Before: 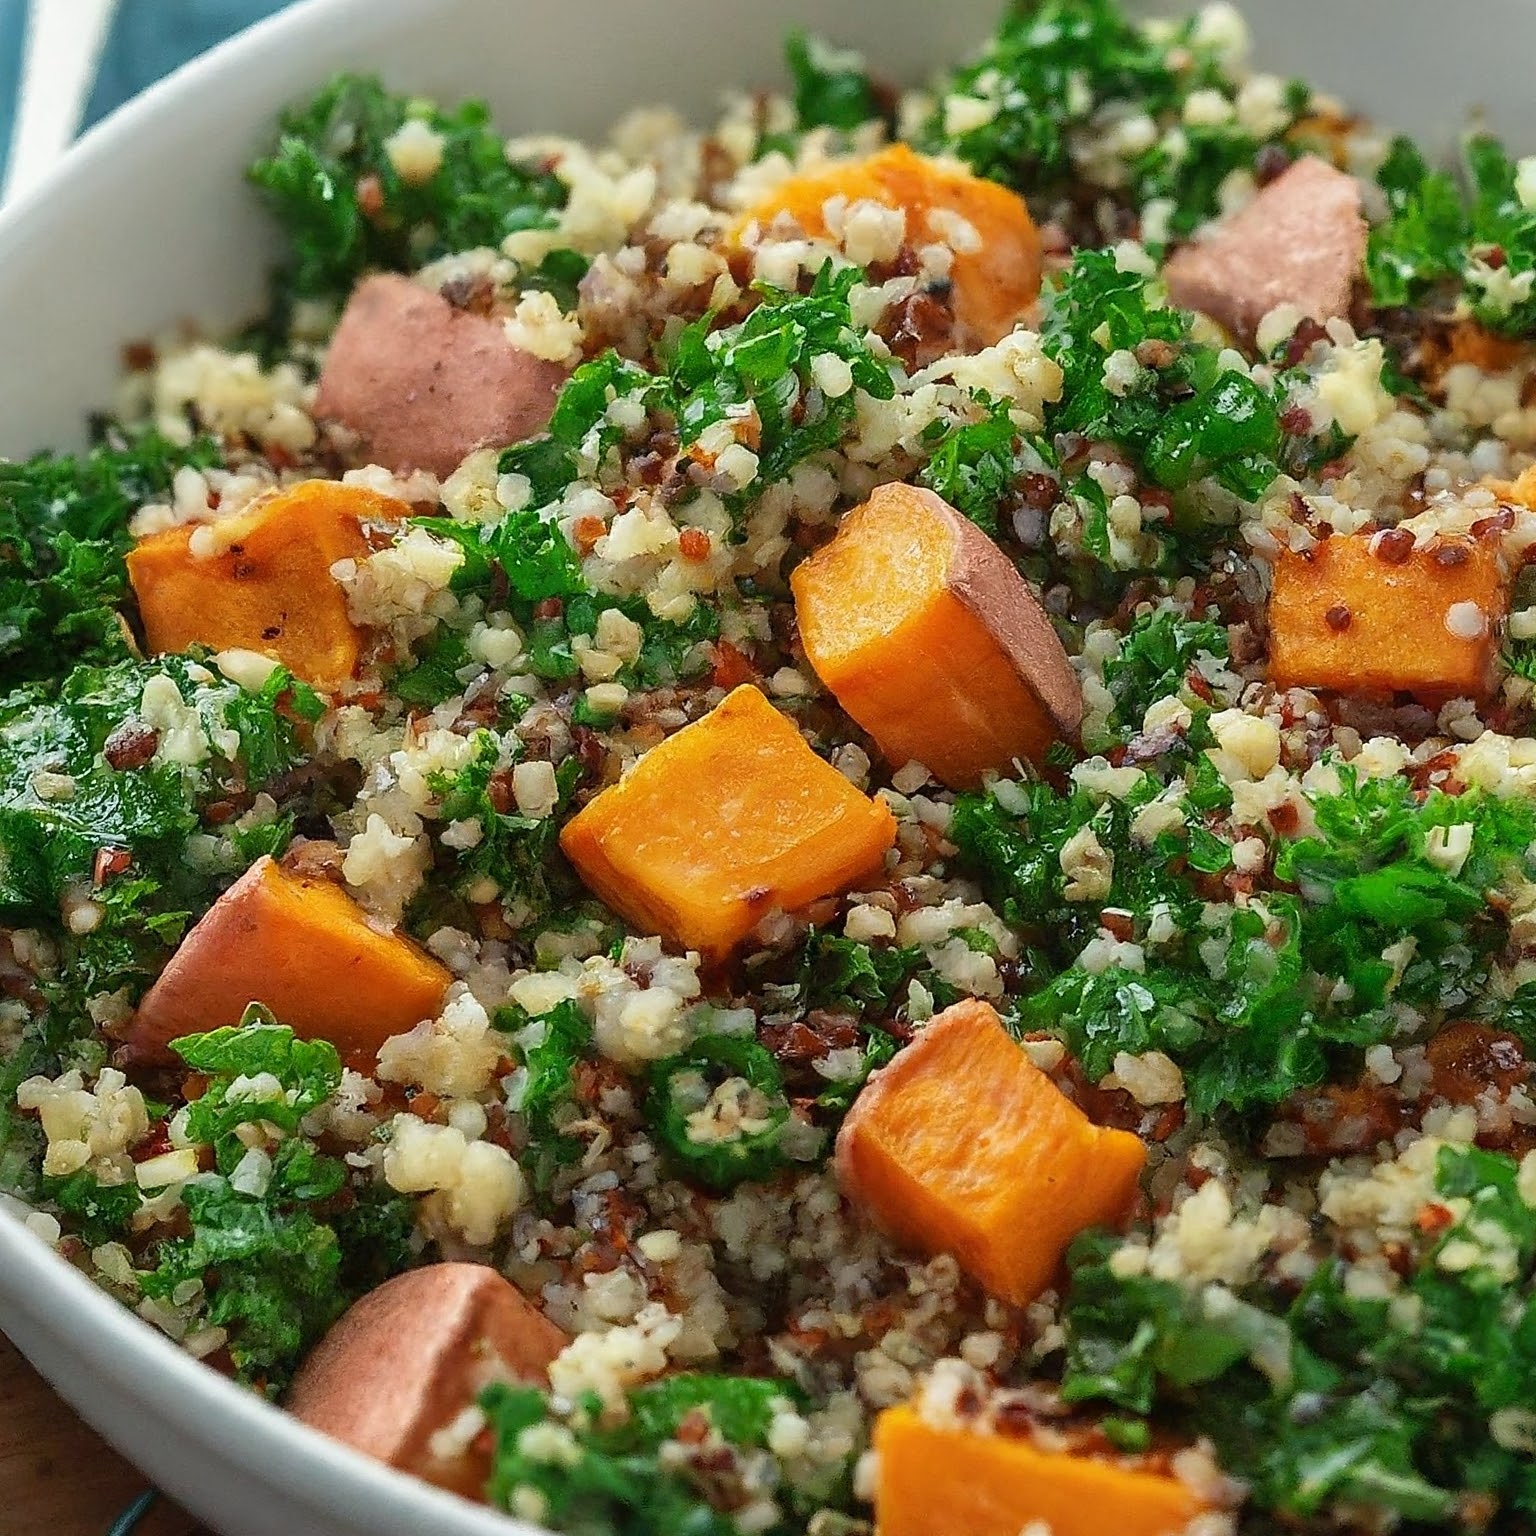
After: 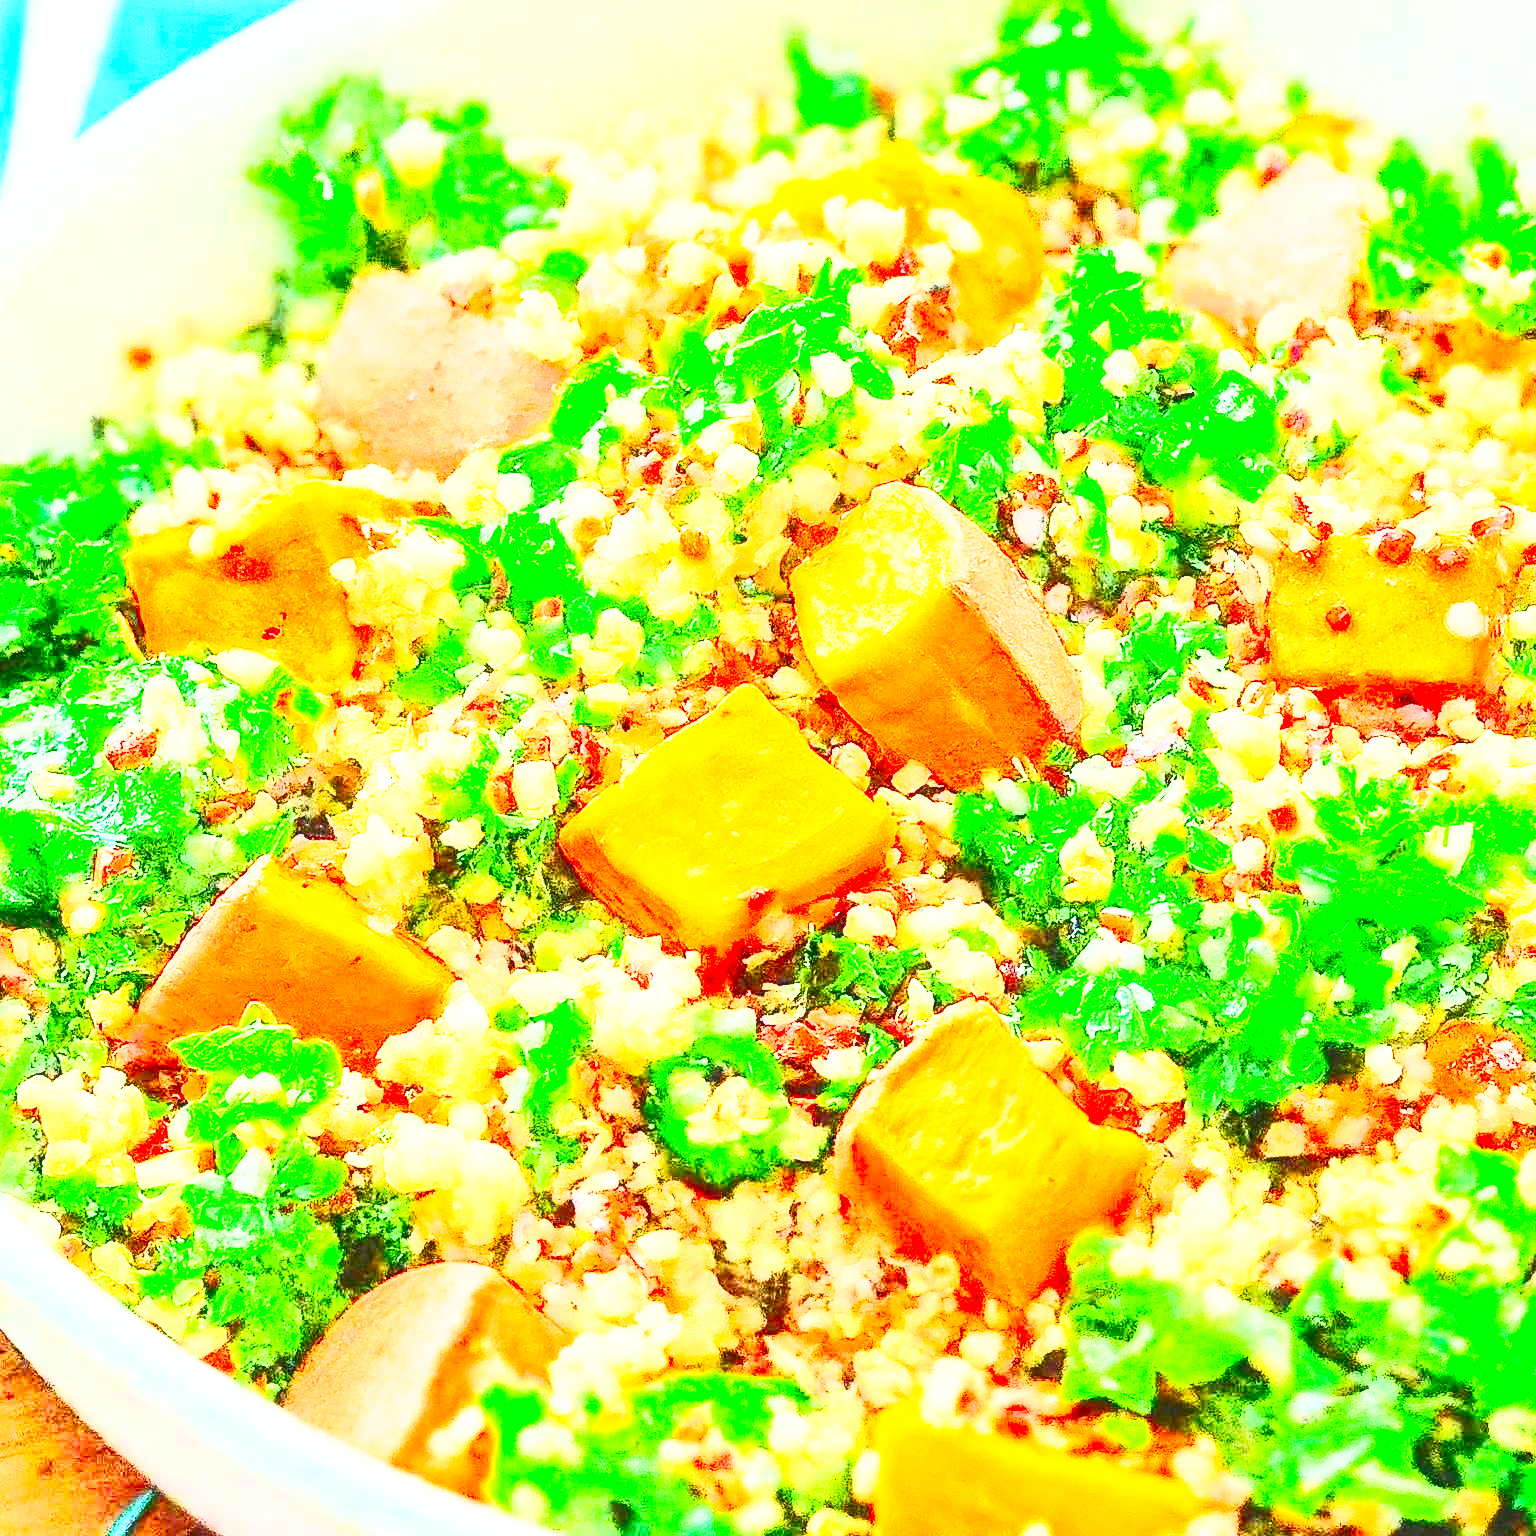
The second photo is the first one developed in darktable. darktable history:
base curve: curves: ch0 [(0, 0) (0.028, 0.03) (0.121, 0.232) (0.46, 0.748) (0.859, 0.968) (1, 1)], preserve colors none
exposure: exposure 0.603 EV, compensate highlight preservation false
local contrast: detail 130%
tone equalizer: -8 EV 1.96 EV, -7 EV 1.99 EV, -6 EV 1.98 EV, -5 EV 1.99 EV, -4 EV 1.98 EV, -3 EV 1.49 EV, -2 EV 0.989 EV, -1 EV 0.49 EV
contrast brightness saturation: contrast 0.992, brightness 0.995, saturation 0.987
